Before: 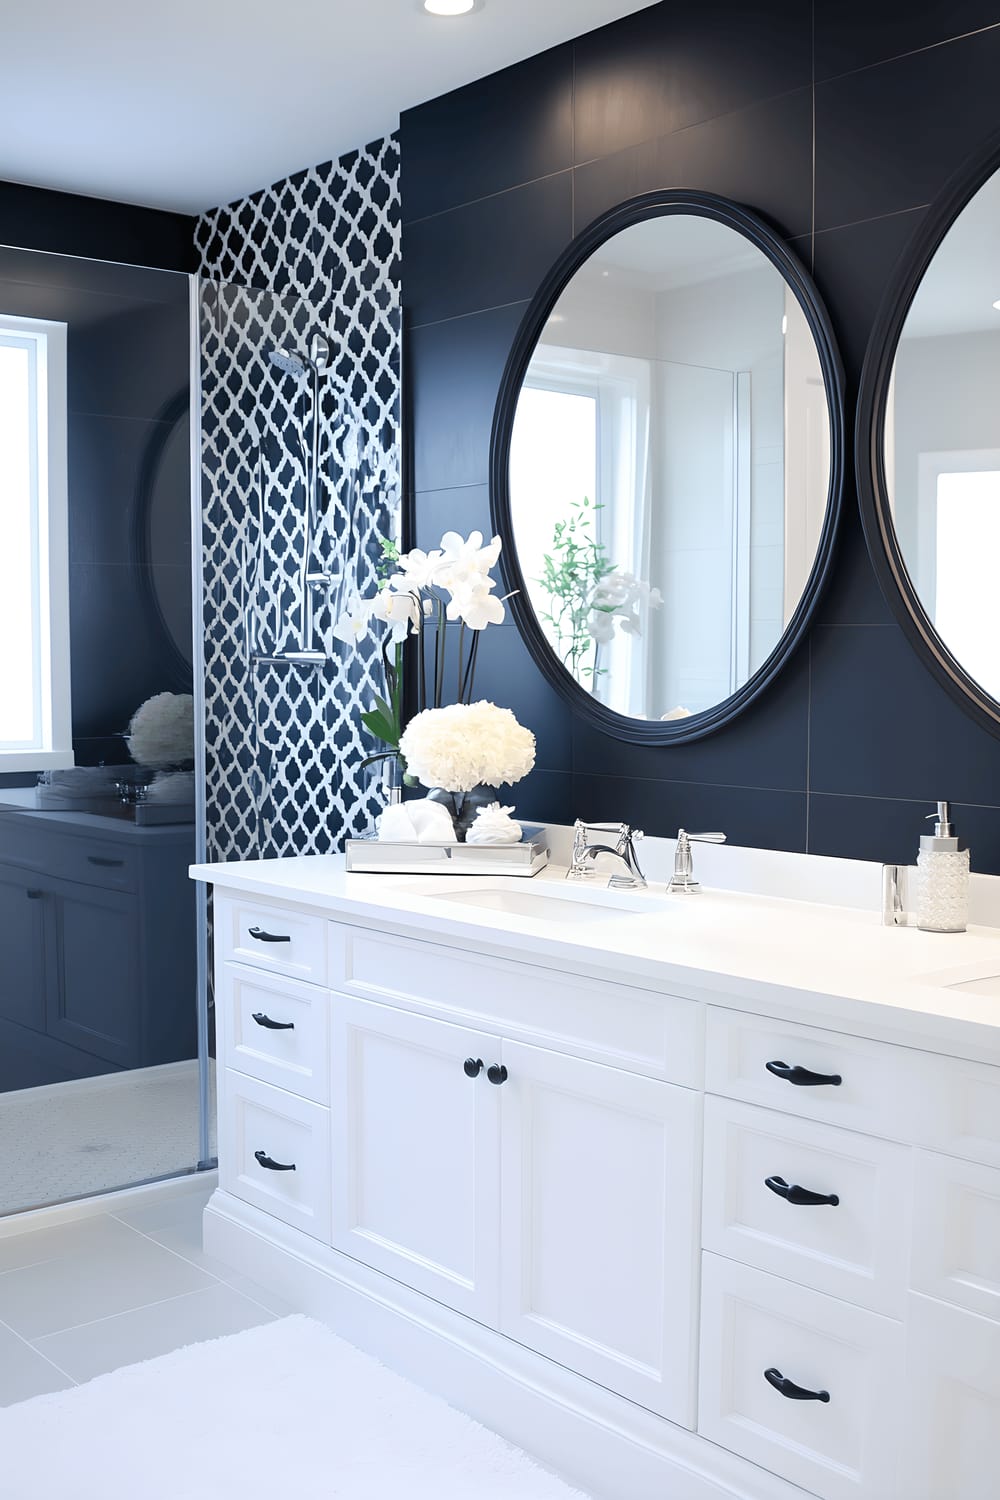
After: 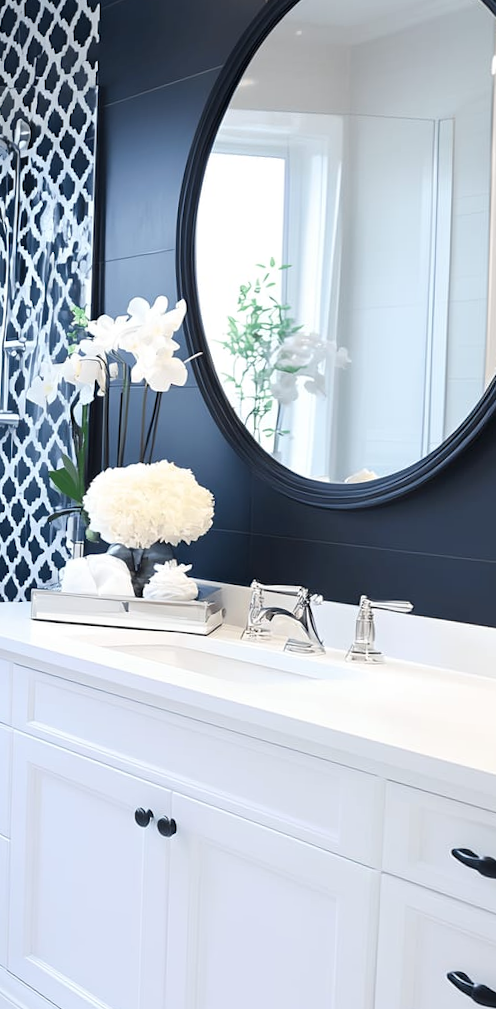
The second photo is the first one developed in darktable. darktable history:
crop and rotate: angle 0.02°, left 24.353%, top 13.219%, right 26.156%, bottom 8.224%
rotate and perspective: rotation 1.69°, lens shift (vertical) -0.023, lens shift (horizontal) -0.291, crop left 0.025, crop right 0.988, crop top 0.092, crop bottom 0.842
